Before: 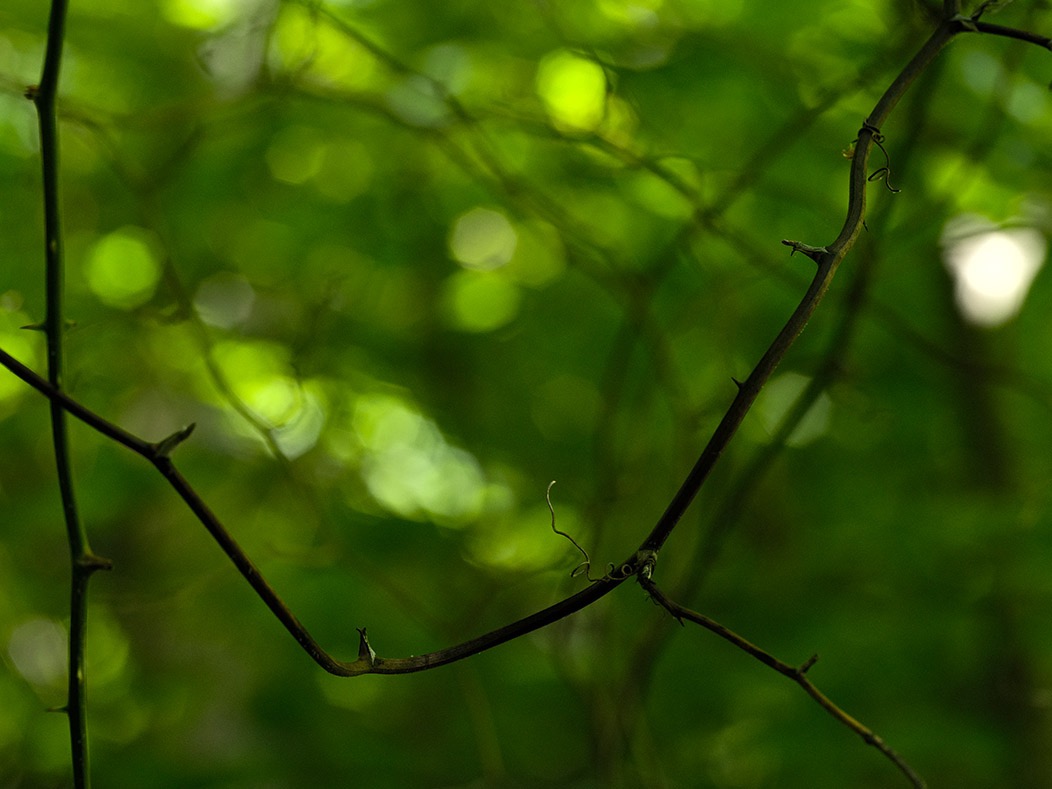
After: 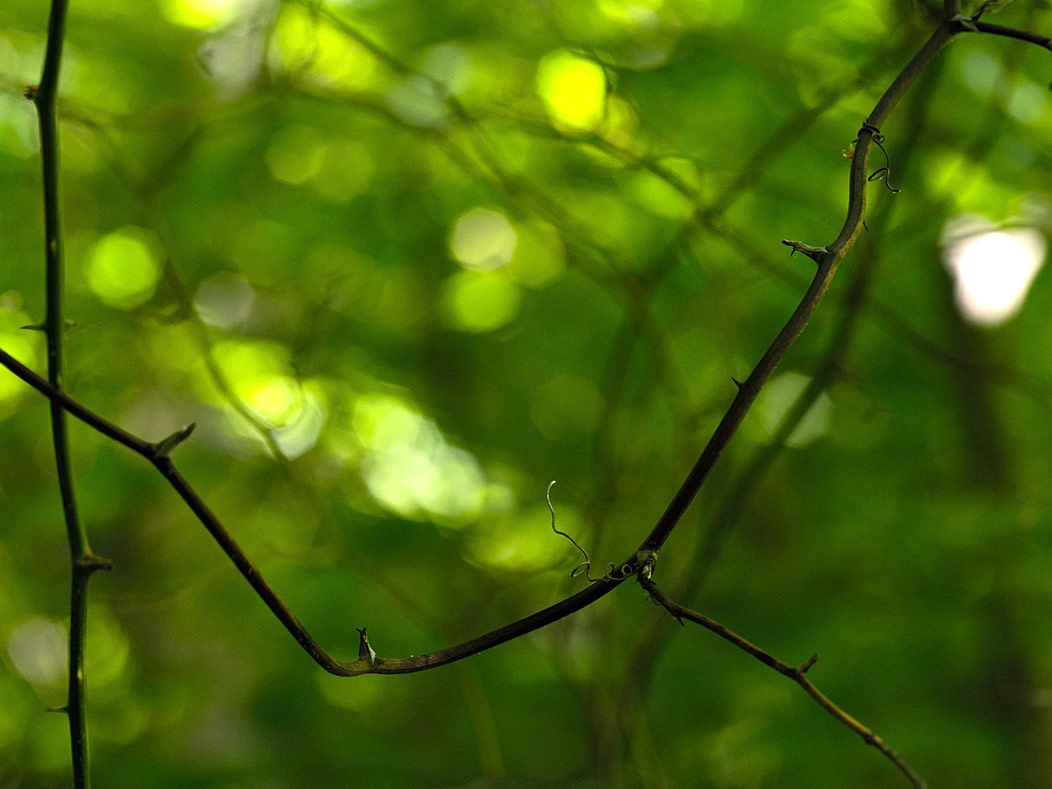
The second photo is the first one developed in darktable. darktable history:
white balance: red 1.066, blue 1.119
exposure: black level correction 0, exposure 0.7 EV, compensate exposure bias true, compensate highlight preservation false
